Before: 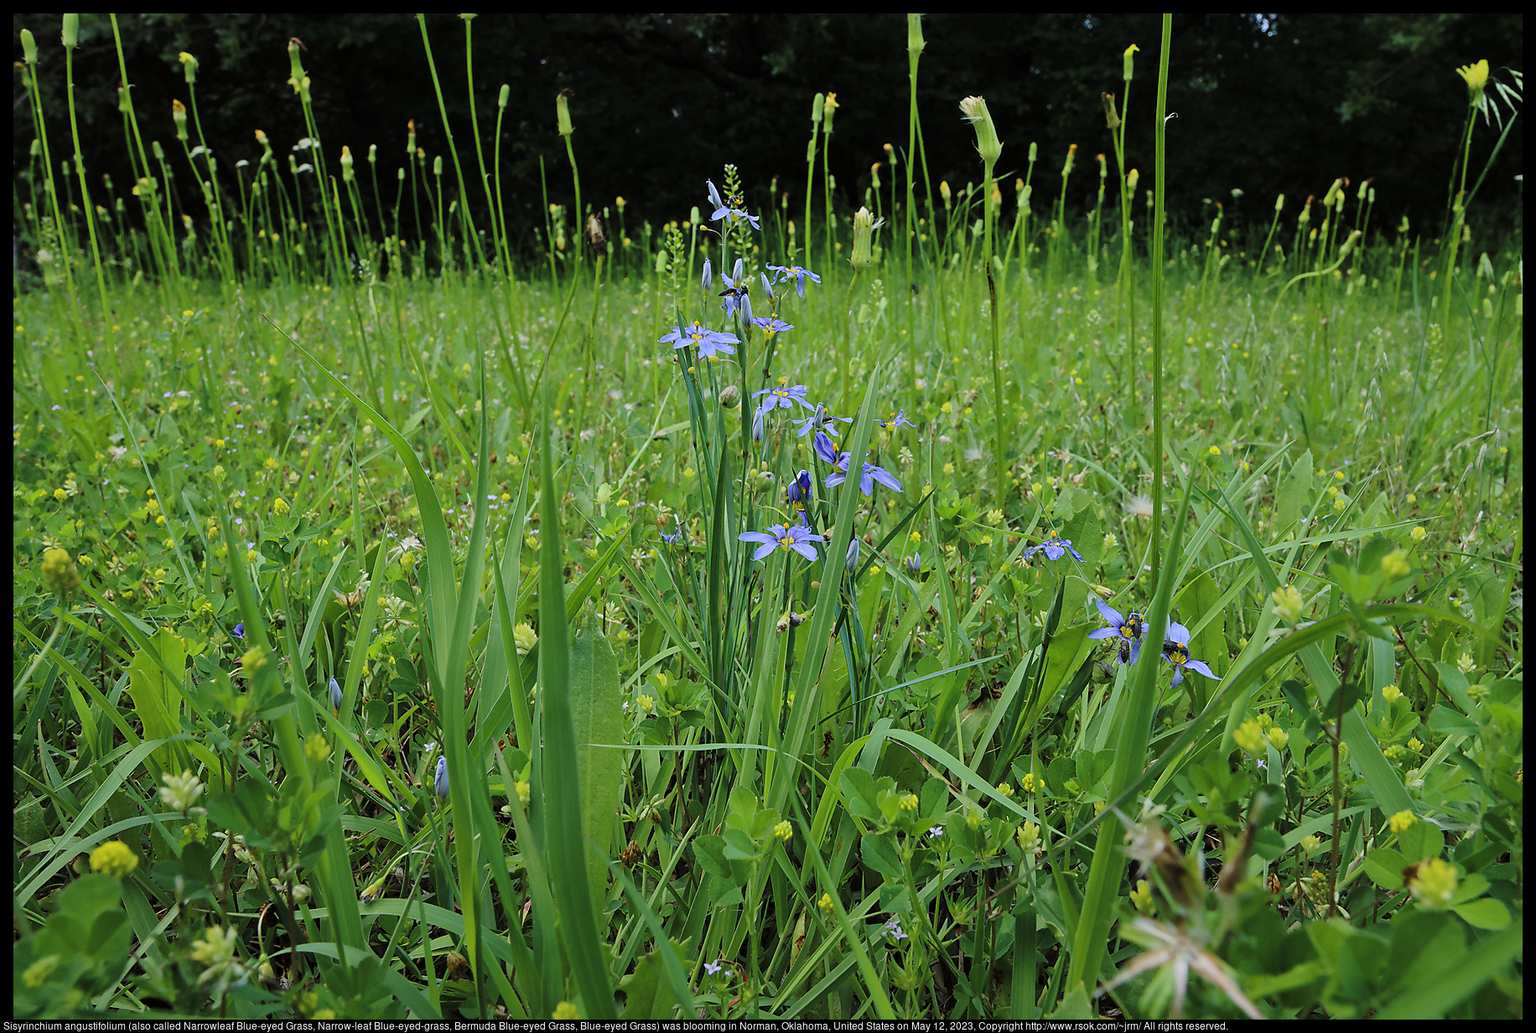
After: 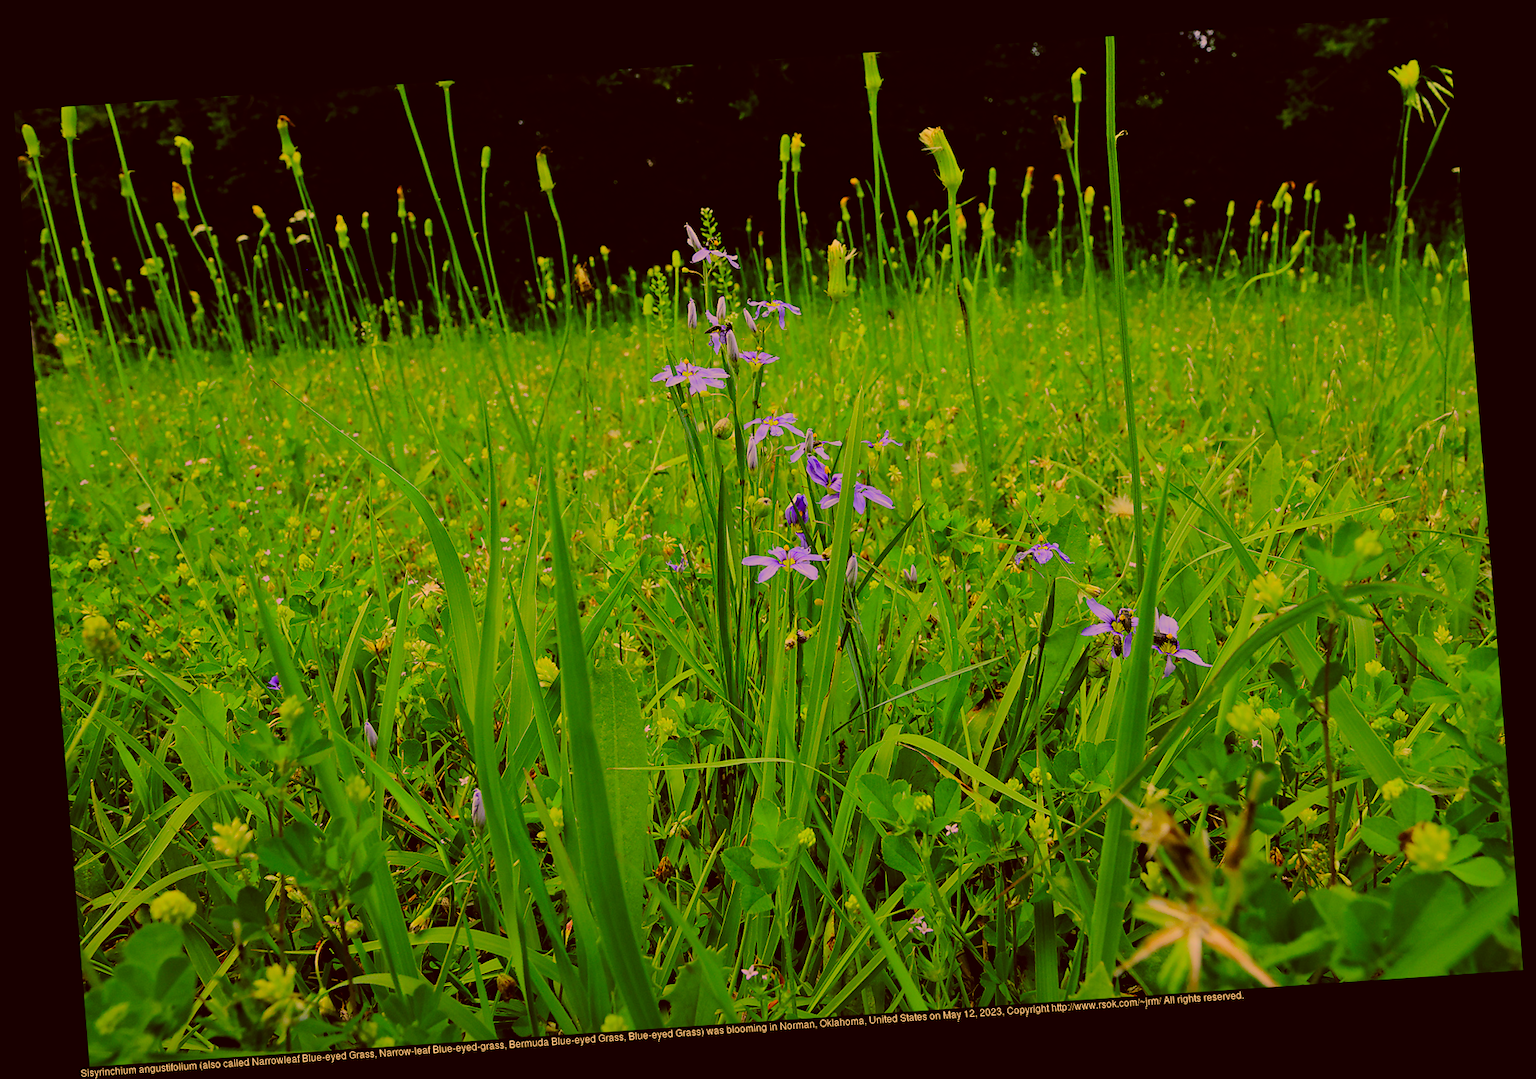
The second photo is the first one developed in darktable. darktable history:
color correction: highlights a* 10.44, highlights b* 30.04, shadows a* 2.73, shadows b* 17.51, saturation 1.72
filmic rgb: black relative exposure -7.65 EV, white relative exposure 4.56 EV, hardness 3.61
white balance: red 0.984, blue 1.059
rotate and perspective: rotation -4.2°, shear 0.006, automatic cropping off
